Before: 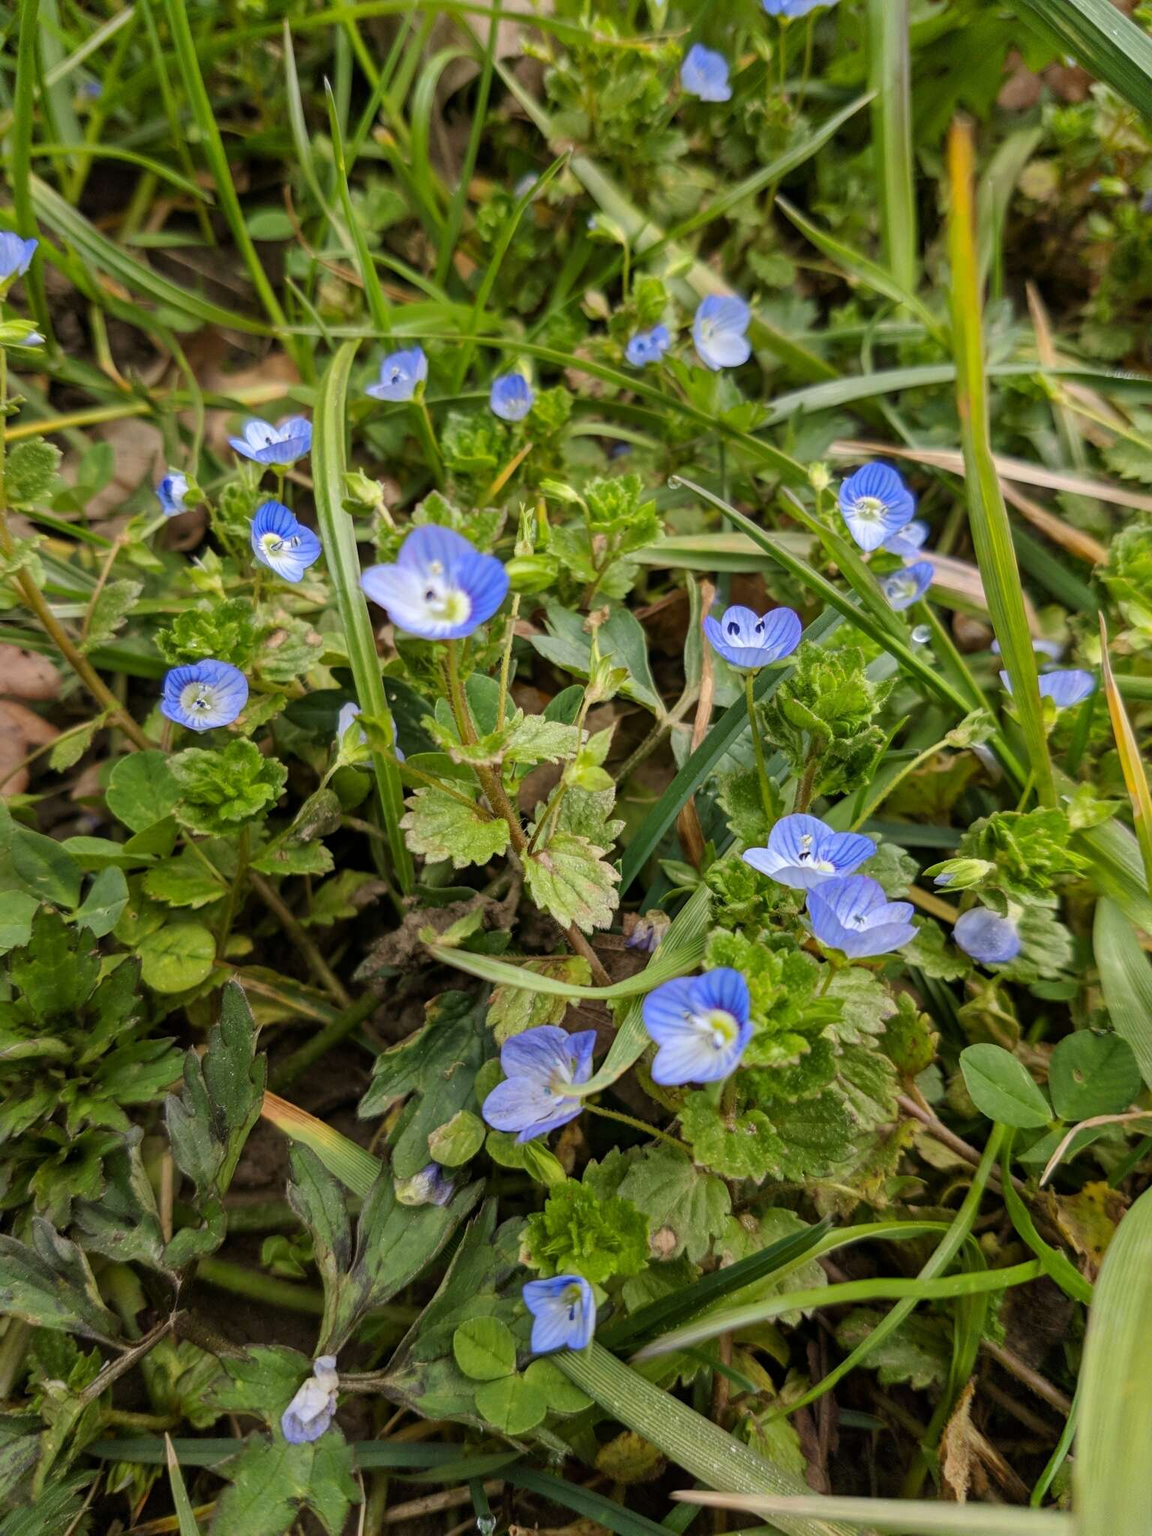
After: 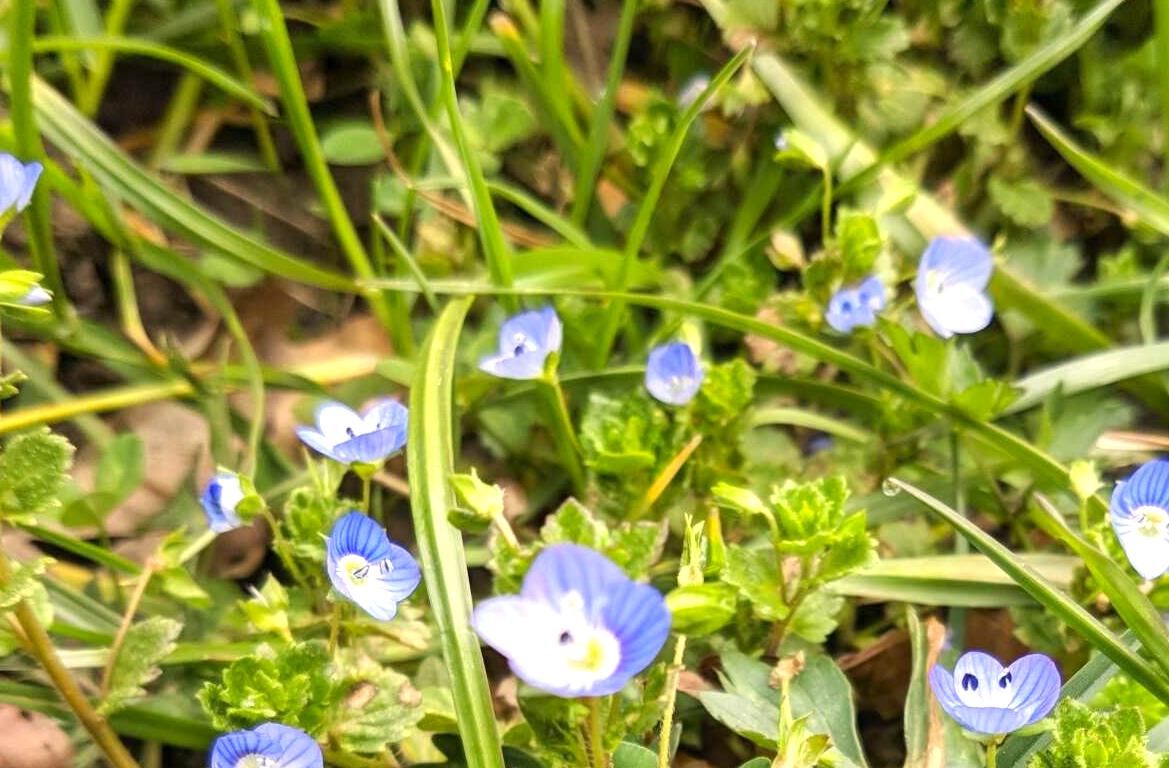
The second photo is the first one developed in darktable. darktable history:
color correction: highlights a* 3.73, highlights b* 5.13
crop: left 0.564%, top 7.648%, right 23.307%, bottom 54.839%
exposure: exposure 0.941 EV
